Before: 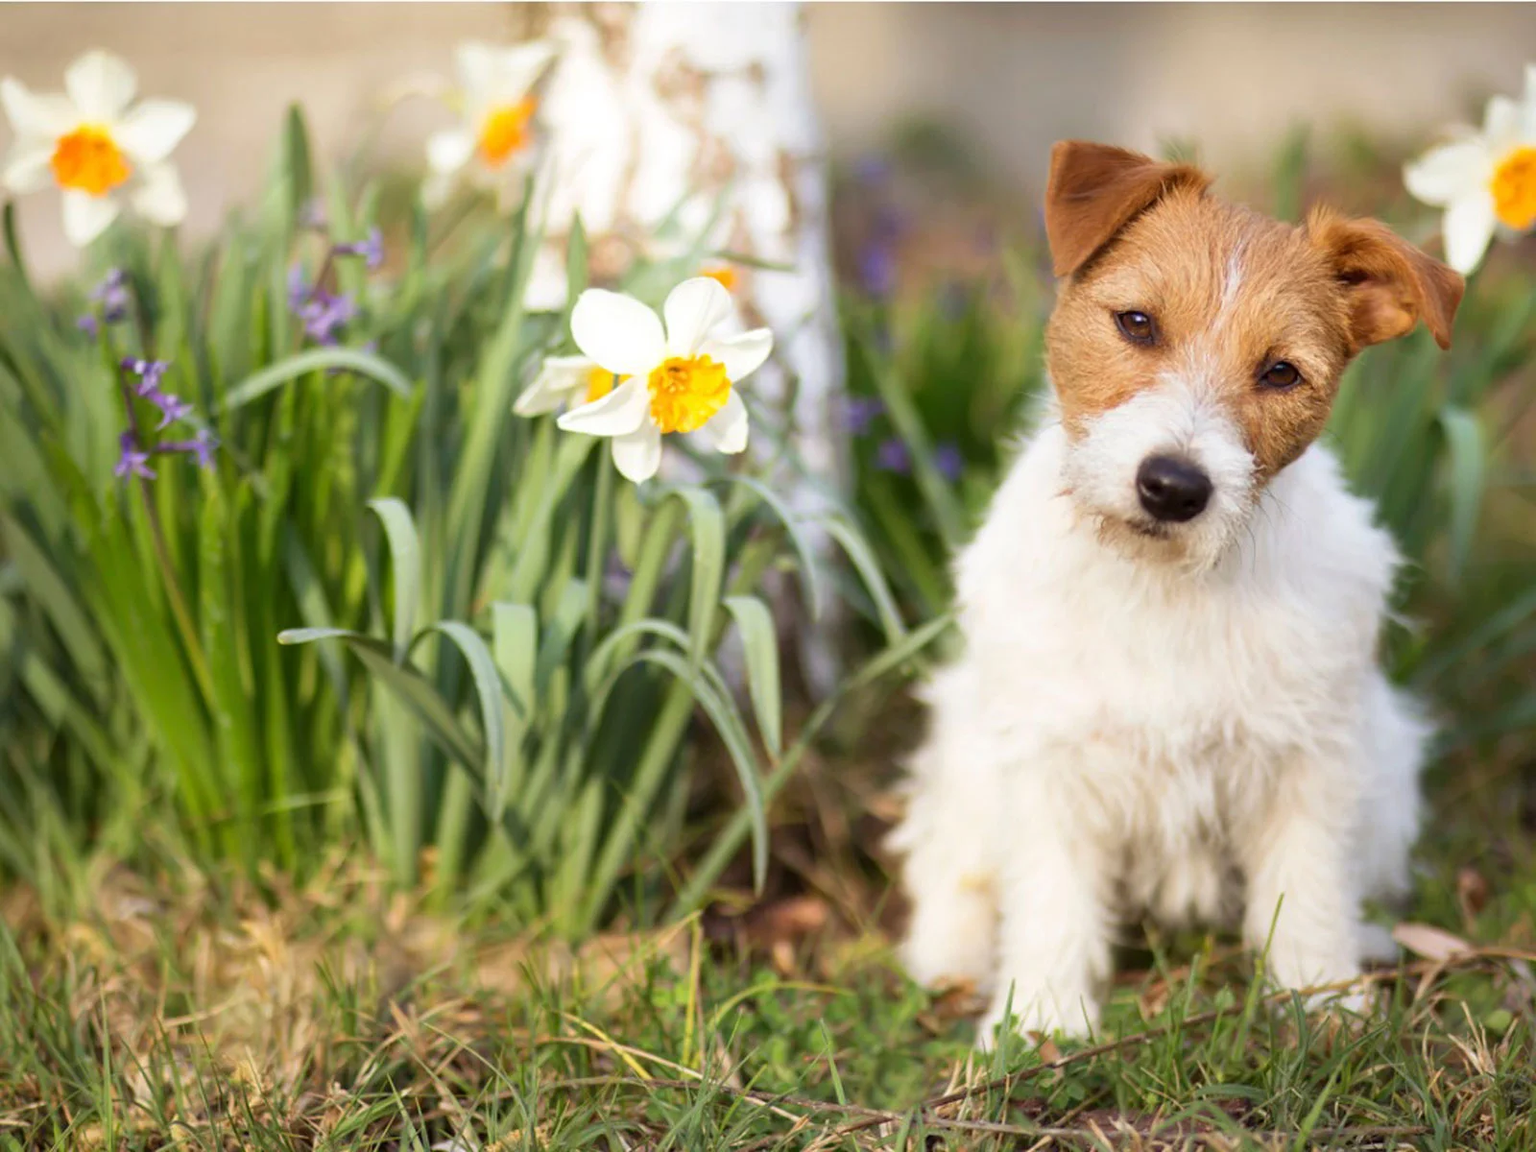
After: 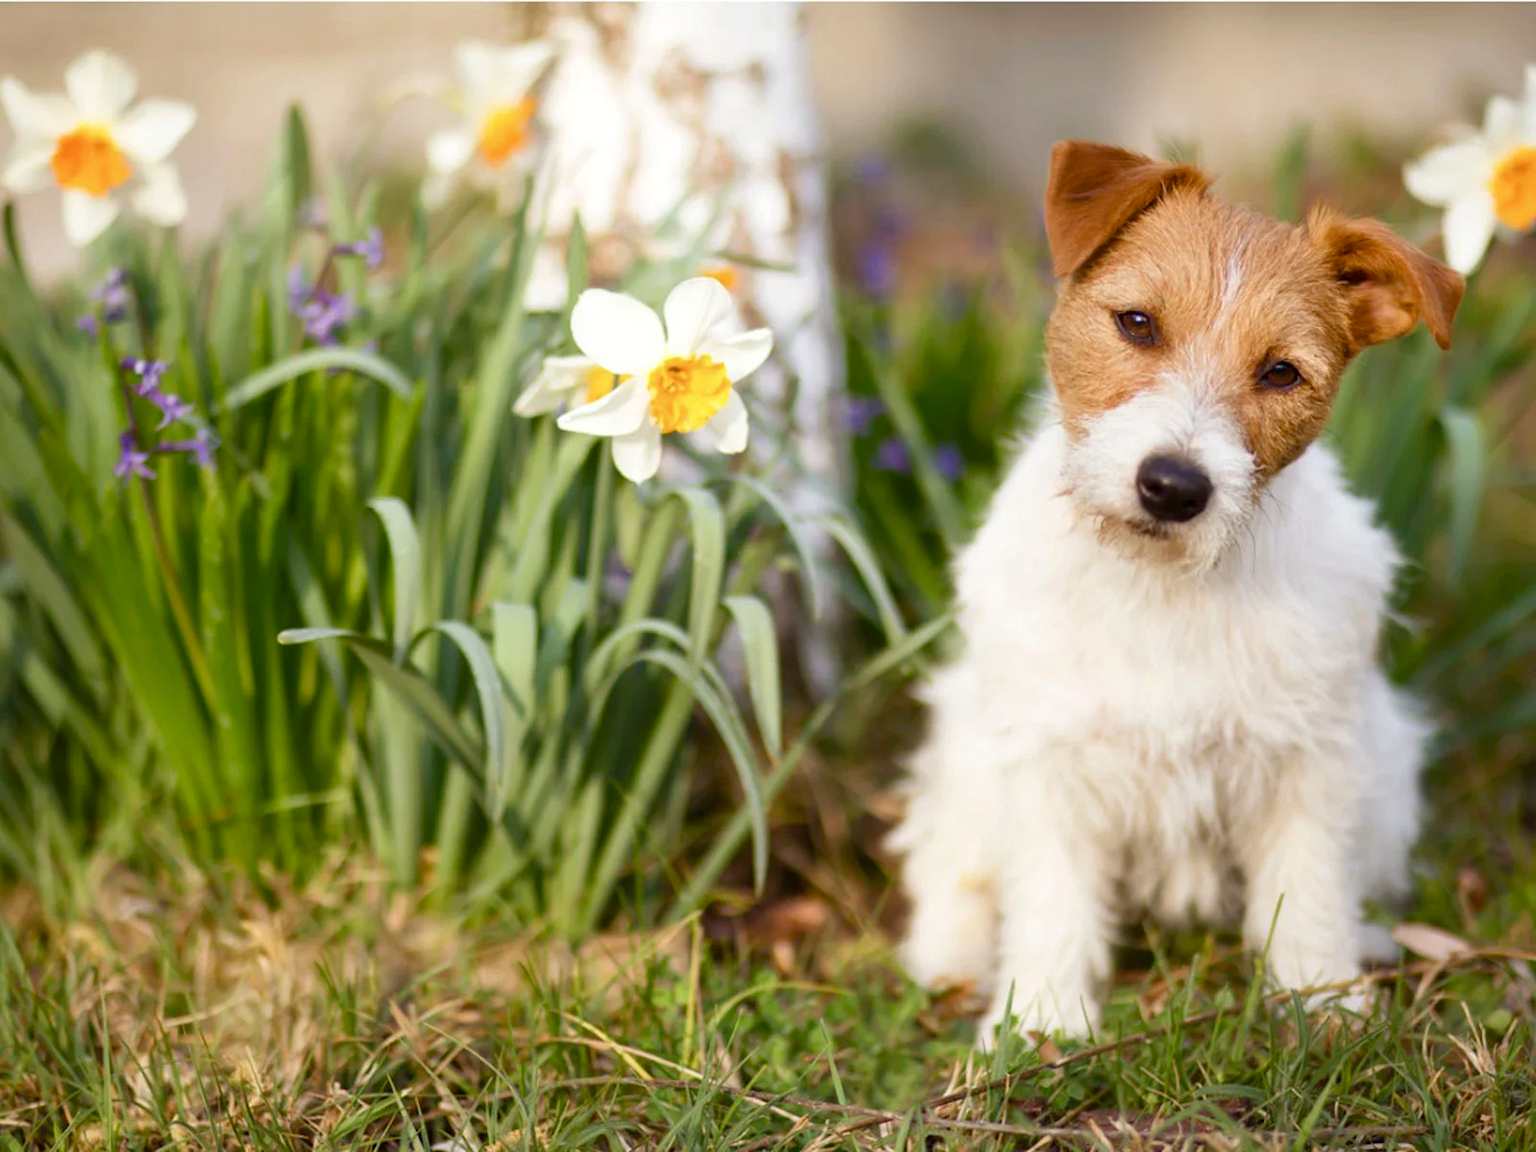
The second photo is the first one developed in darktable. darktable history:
color balance rgb: shadows lift › chroma 2.037%, shadows lift › hue 217.24°, power › luminance -3.879%, power › chroma 0.535%, power › hue 42.5°, perceptual saturation grading › global saturation 14.045%, perceptual saturation grading › highlights -25.531%, perceptual saturation grading › shadows 25.563%
levels: mode automatic, levels [0.062, 0.494, 0.925]
